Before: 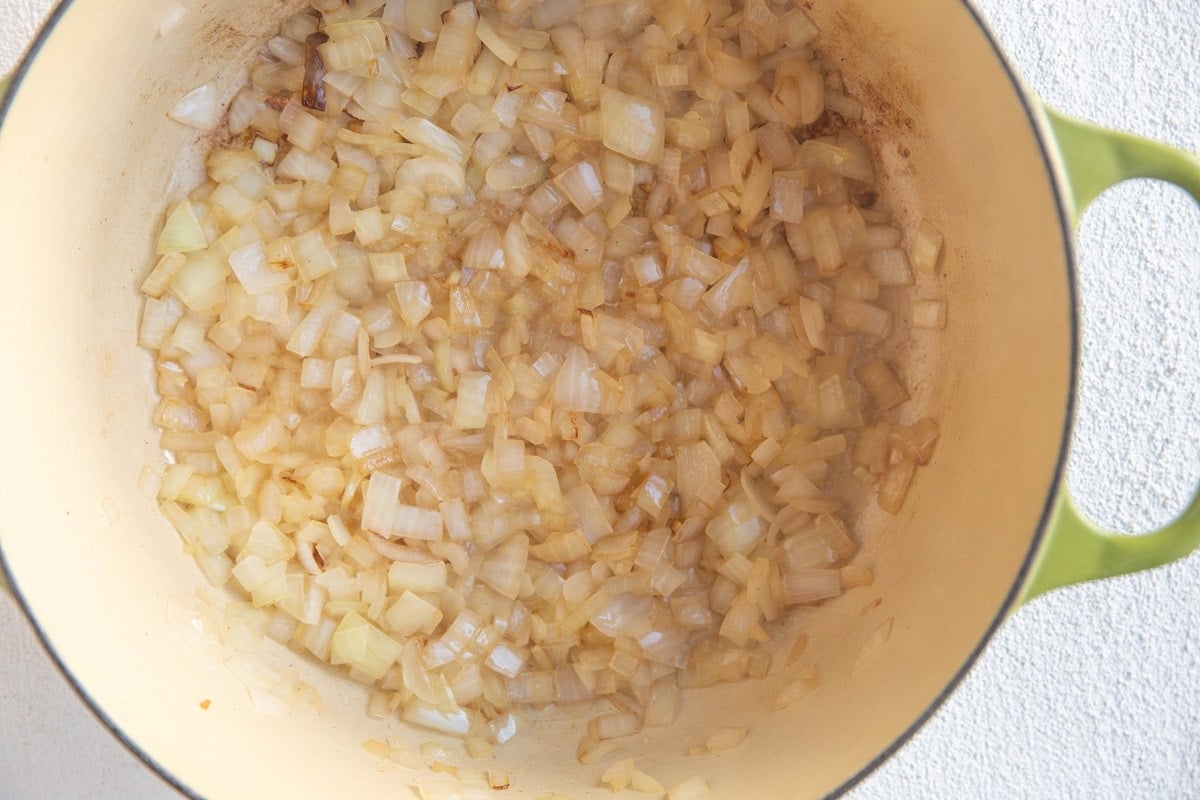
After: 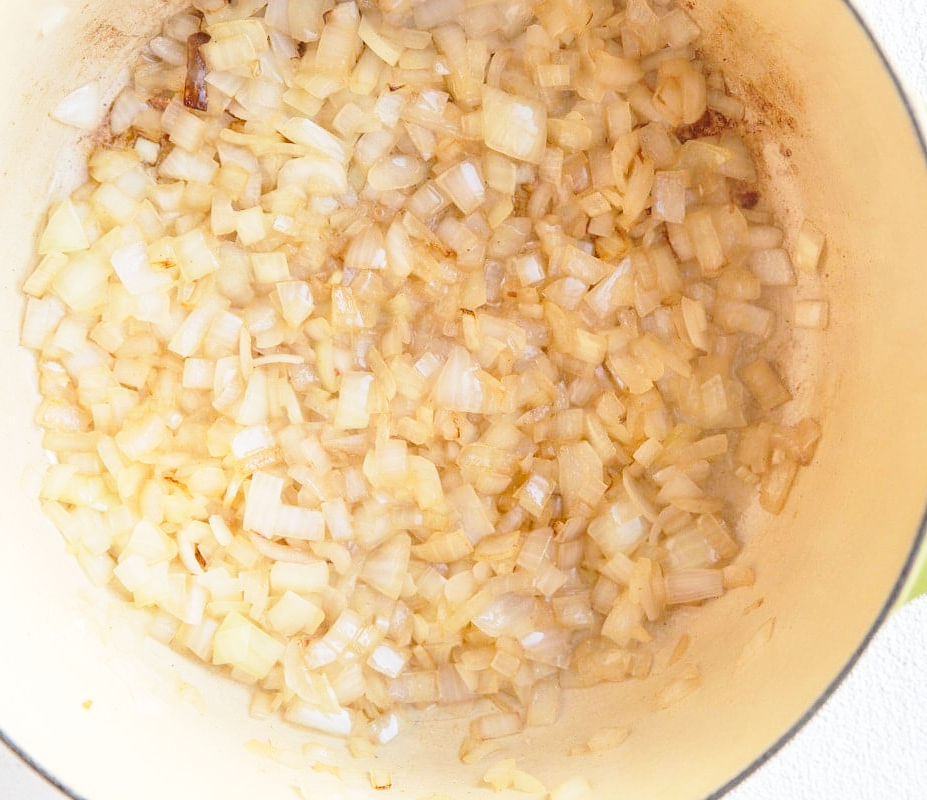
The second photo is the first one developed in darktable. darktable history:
crop: left 9.897%, right 12.819%
base curve: curves: ch0 [(0, 0) (0.028, 0.03) (0.121, 0.232) (0.46, 0.748) (0.859, 0.968) (1, 1)], preserve colors none
